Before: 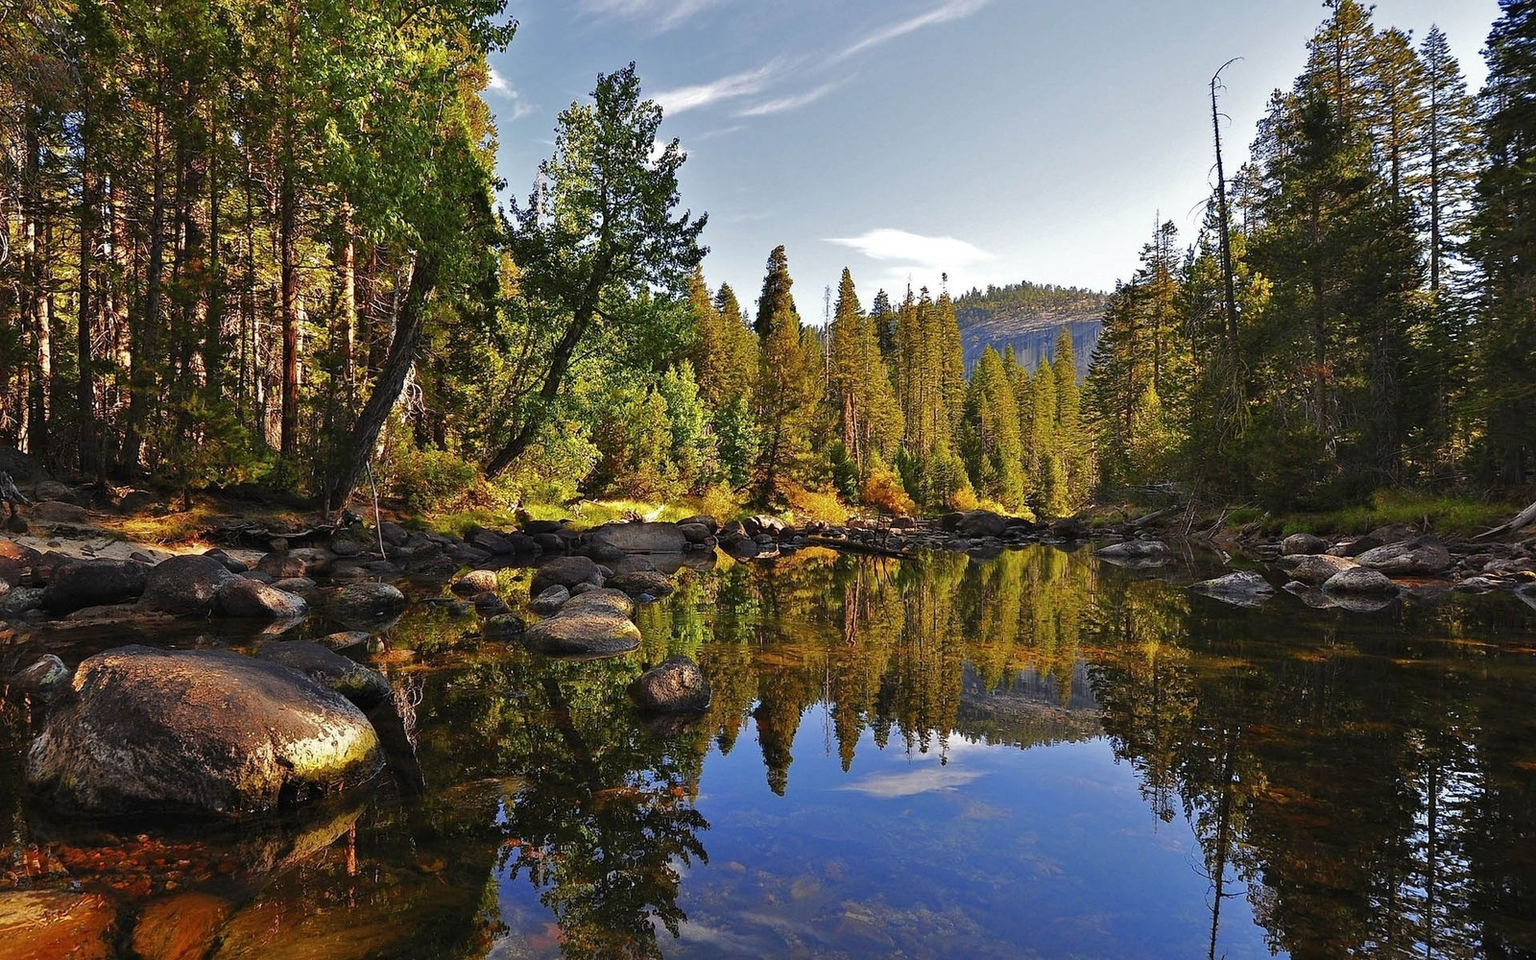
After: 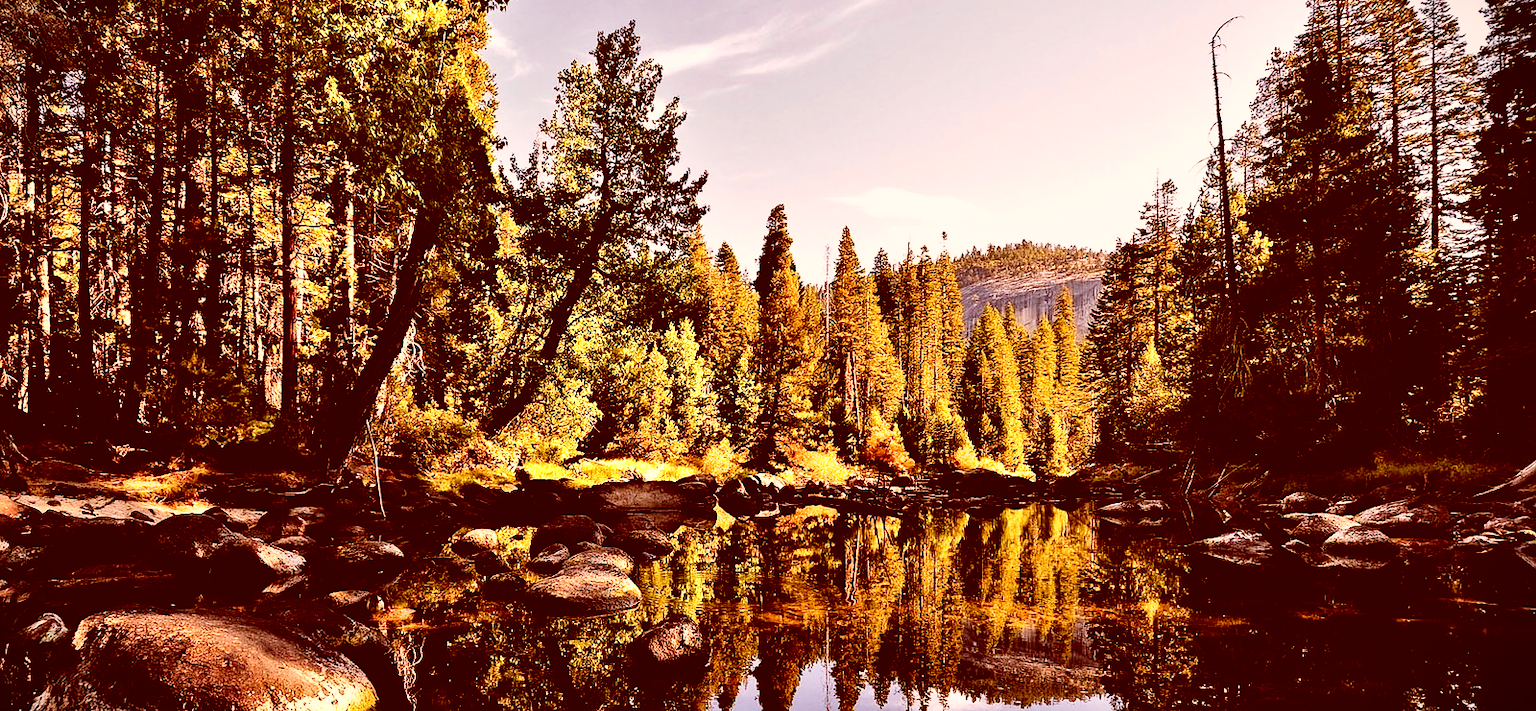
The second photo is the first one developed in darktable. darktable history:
tone curve: curves: ch0 [(0, 0) (0.004, 0.001) (0.133, 0.112) (0.325, 0.362) (0.832, 0.893) (1, 1)], color space Lab, independent channels, preserve colors none
vignetting: fall-off start 99.31%, width/height ratio 1.32
color correction: highlights a* 9.46, highlights b* 8.91, shadows a* 39.67, shadows b* 39.39, saturation 0.768
filmic rgb: black relative exposure -8.12 EV, white relative exposure 3.78 EV, hardness 4.46
contrast equalizer: y [[0.536, 0.565, 0.581, 0.516, 0.52, 0.491], [0.5 ×6], [0.5 ×6], [0 ×6], [0 ×6]]
crop: top 4.334%, bottom 21.516%
tone equalizer: -8 EV -1.12 EV, -7 EV -1.02 EV, -6 EV -0.893 EV, -5 EV -0.539 EV, -3 EV 0.565 EV, -2 EV 0.889 EV, -1 EV 0.995 EV, +0 EV 1.07 EV, edges refinement/feathering 500, mask exposure compensation -1.57 EV, preserve details no
color zones: curves: ch0 [(0, 0.511) (0.143, 0.531) (0.286, 0.56) (0.429, 0.5) (0.571, 0.5) (0.714, 0.5) (0.857, 0.5) (1, 0.5)]; ch1 [(0, 0.525) (0.143, 0.705) (0.286, 0.715) (0.429, 0.35) (0.571, 0.35) (0.714, 0.35) (0.857, 0.4) (1, 0.4)]; ch2 [(0, 0.572) (0.143, 0.512) (0.286, 0.473) (0.429, 0.45) (0.571, 0.5) (0.714, 0.5) (0.857, 0.518) (1, 0.518)]
